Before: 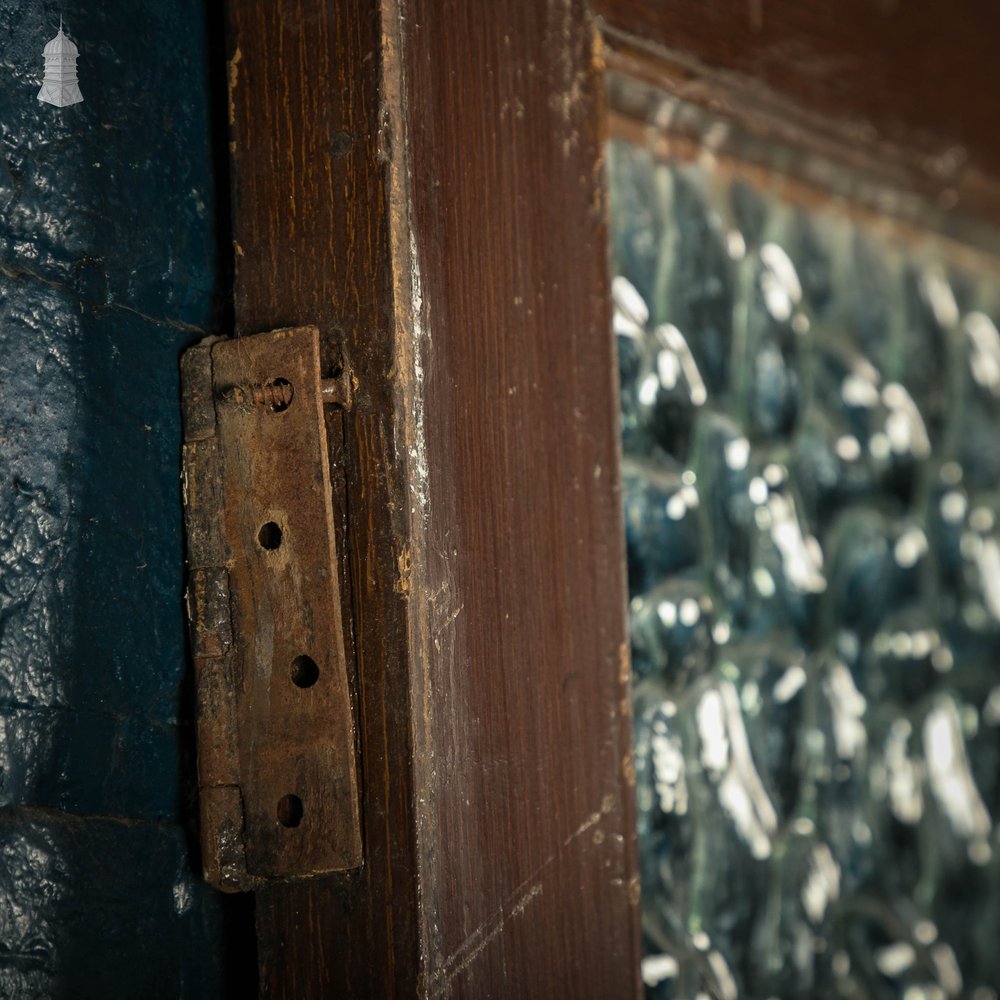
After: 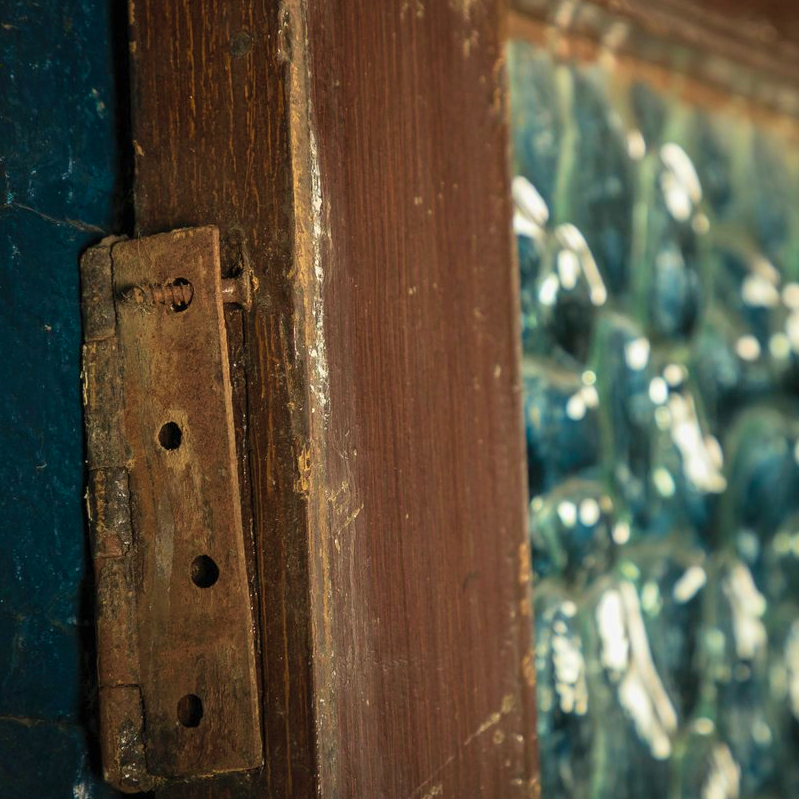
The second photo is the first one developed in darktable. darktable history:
crop and rotate: left 10.071%, top 10.071%, right 10.02%, bottom 10.02%
contrast brightness saturation: brightness 0.09, saturation 0.19
velvia: strength 45%
